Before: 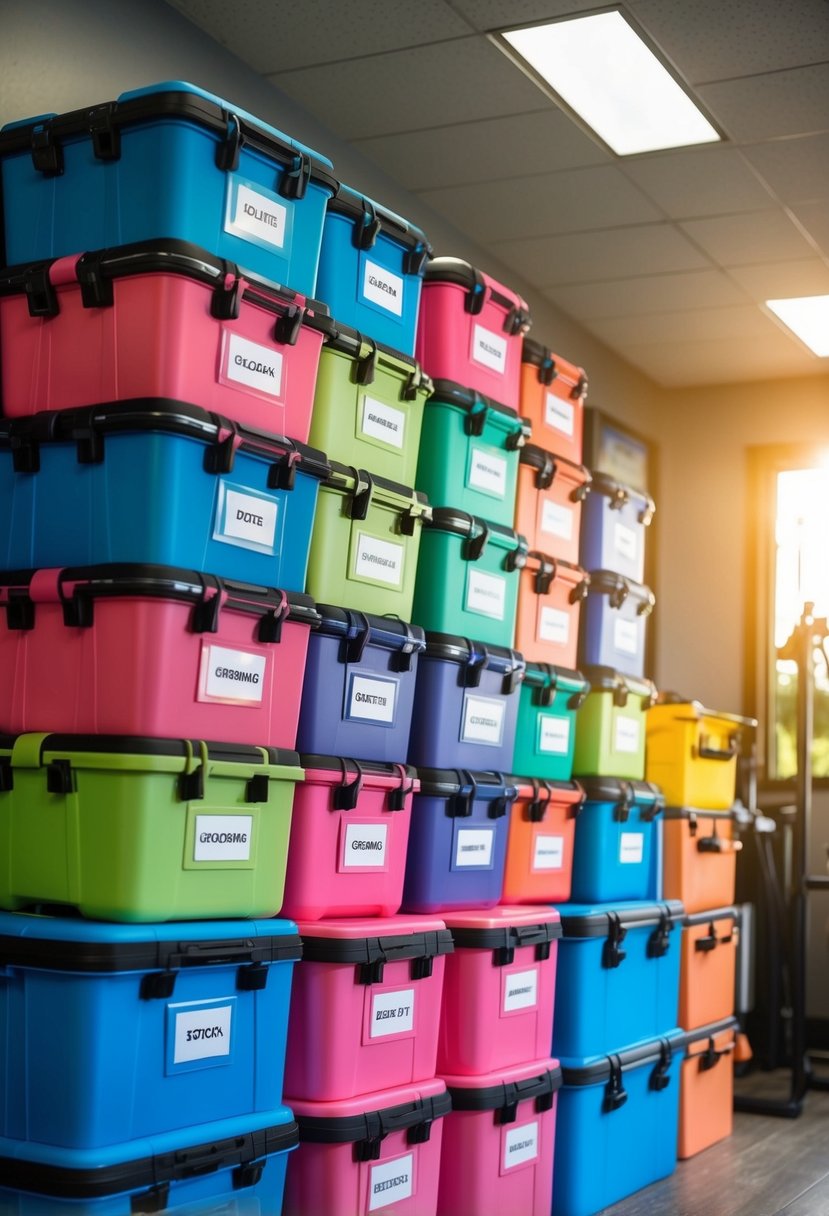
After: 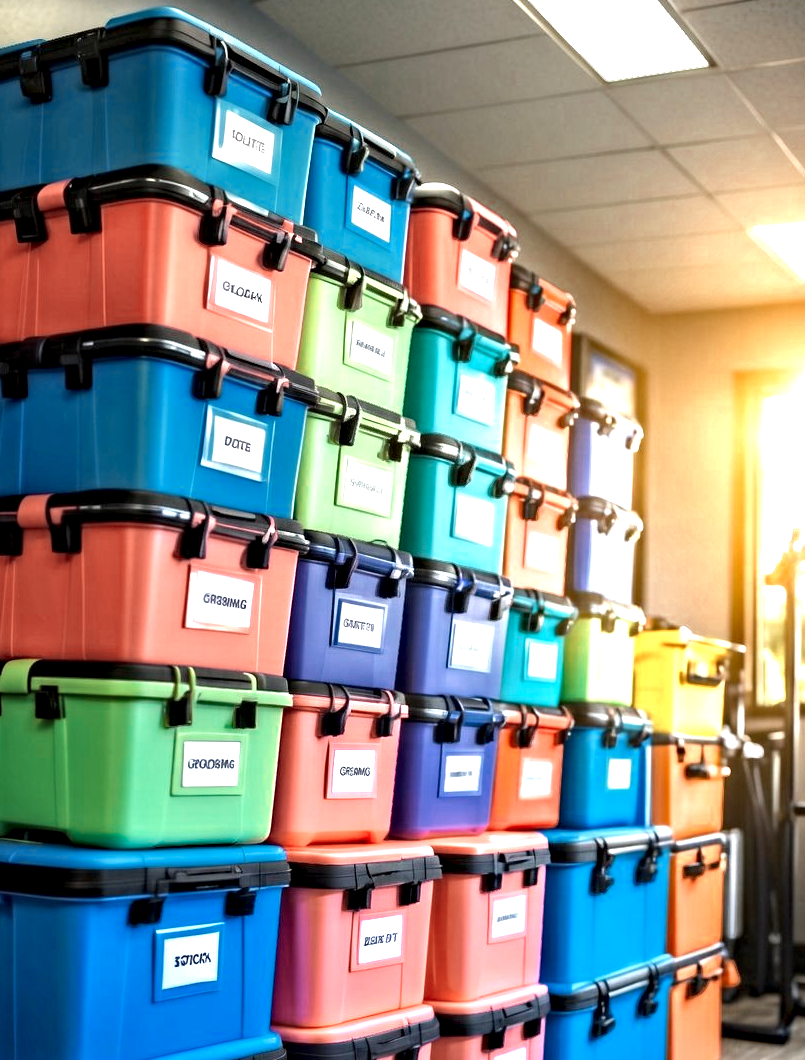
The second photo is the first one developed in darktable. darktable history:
crop: left 1.507%, top 6.147%, right 1.379%, bottom 6.637%
exposure: black level correction 0, exposure 1.4 EV, compensate highlight preservation false
color zones: curves: ch0 [(0, 0.5) (0.125, 0.4) (0.25, 0.5) (0.375, 0.4) (0.5, 0.4) (0.625, 0.35) (0.75, 0.35) (0.875, 0.5)]; ch1 [(0, 0.35) (0.125, 0.45) (0.25, 0.35) (0.375, 0.35) (0.5, 0.35) (0.625, 0.35) (0.75, 0.45) (0.875, 0.35)]; ch2 [(0, 0.6) (0.125, 0.5) (0.25, 0.5) (0.375, 0.6) (0.5, 0.6) (0.625, 0.5) (0.75, 0.5) (0.875, 0.5)]
haze removal: compatibility mode true, adaptive false
contrast equalizer: y [[0.511, 0.558, 0.631, 0.632, 0.559, 0.512], [0.5 ×6], [0.507, 0.559, 0.627, 0.644, 0.647, 0.647], [0 ×6], [0 ×6]]
